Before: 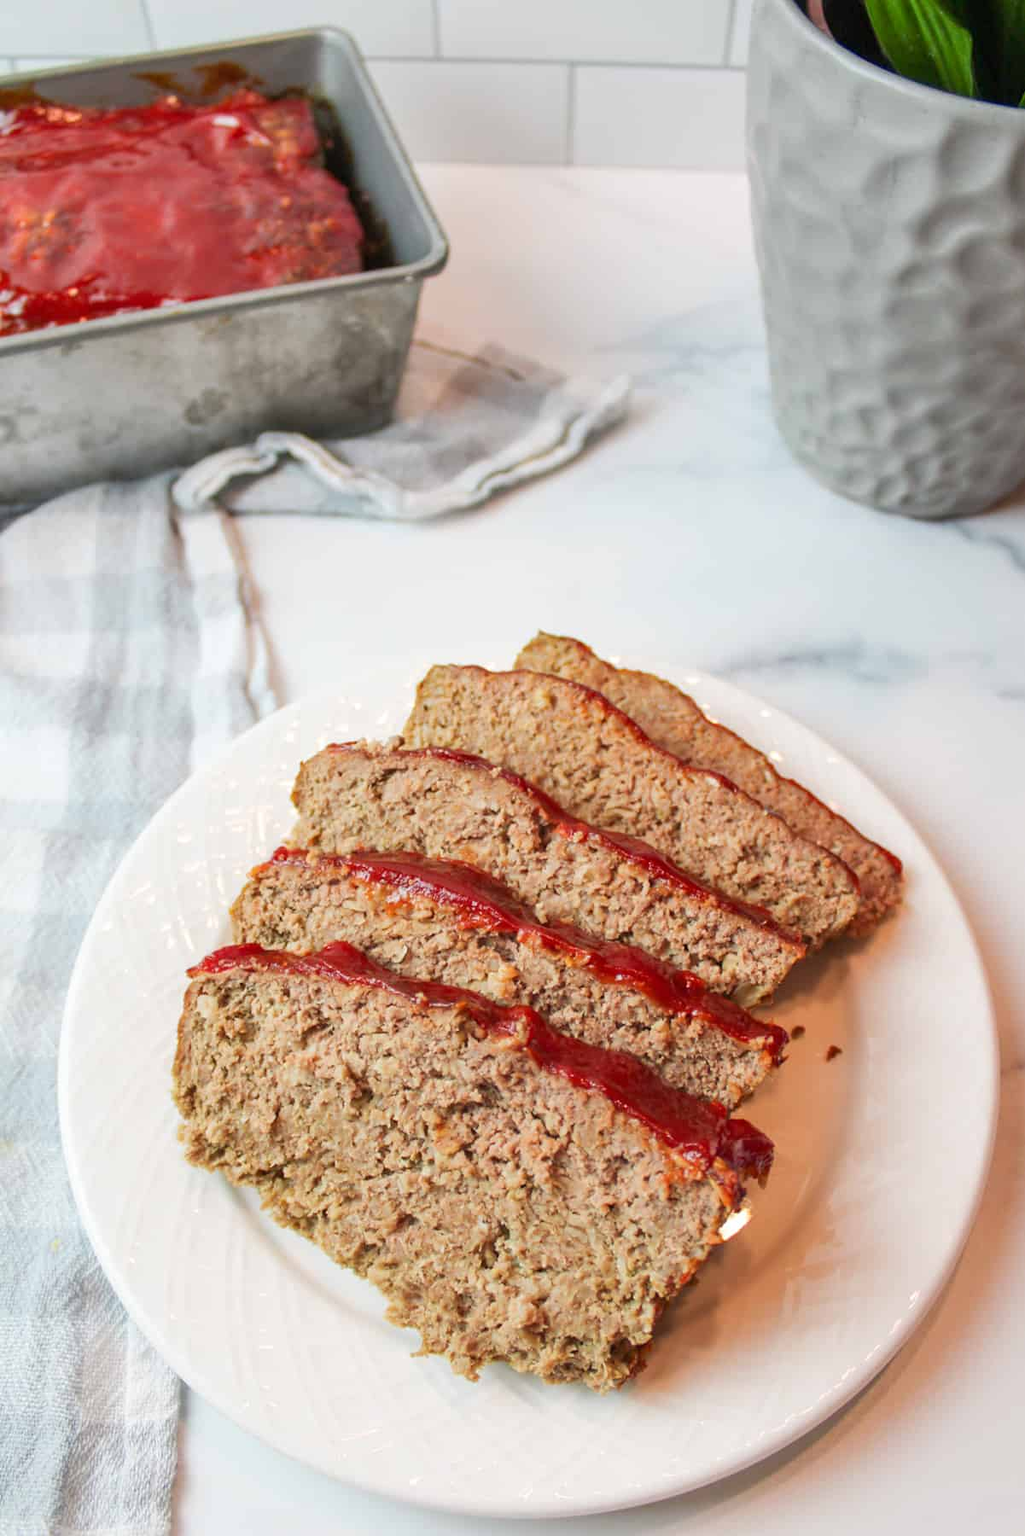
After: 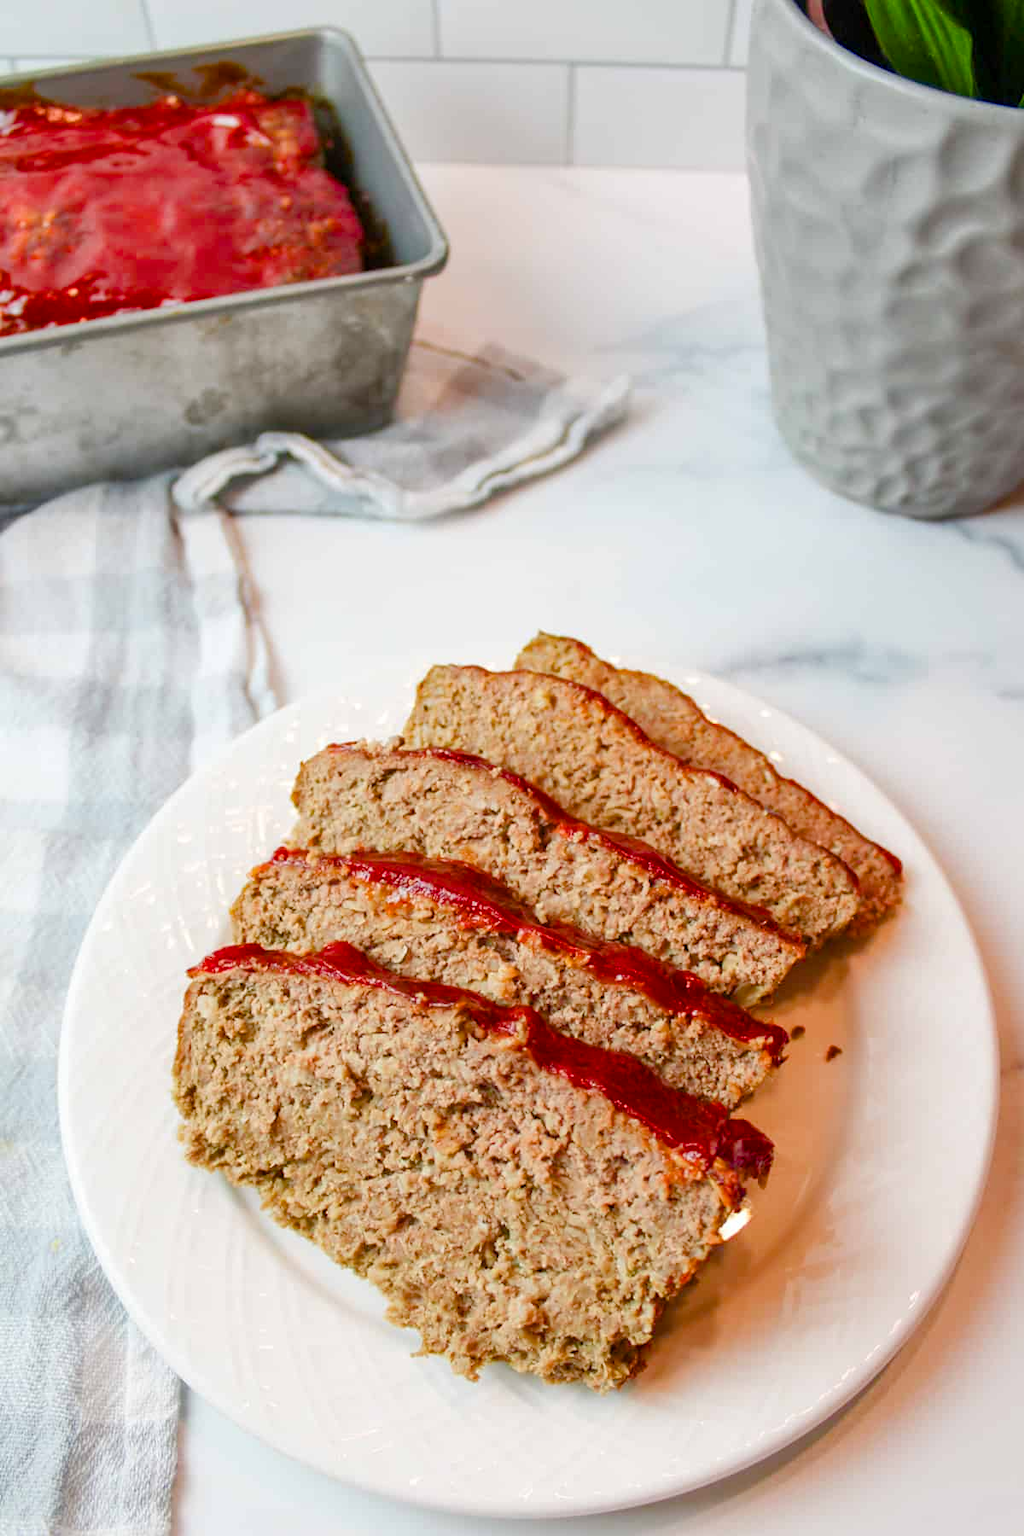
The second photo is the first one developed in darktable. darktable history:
color balance rgb: perceptual saturation grading › global saturation 20%, perceptual saturation grading › highlights -25%, perceptual saturation grading › shadows 50%
exposure: black level correction 0.001, compensate highlight preservation false
